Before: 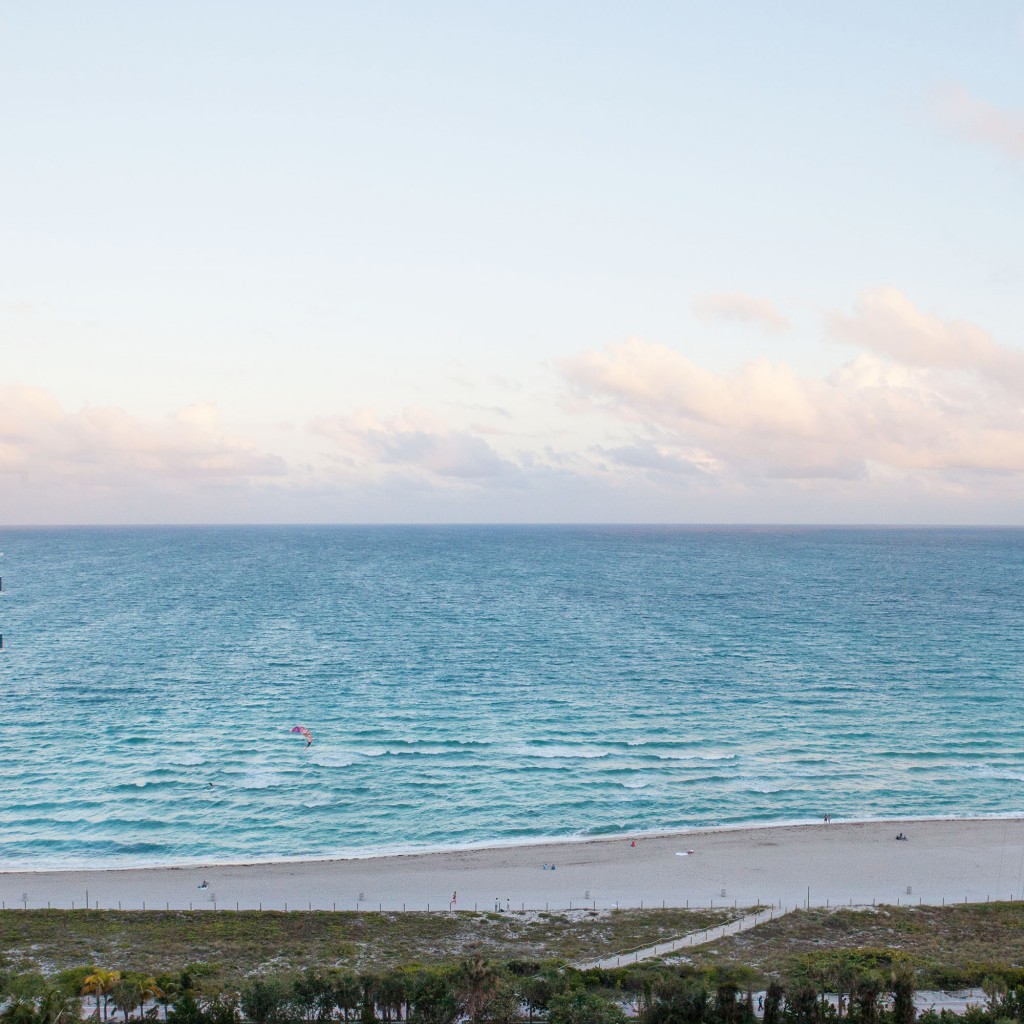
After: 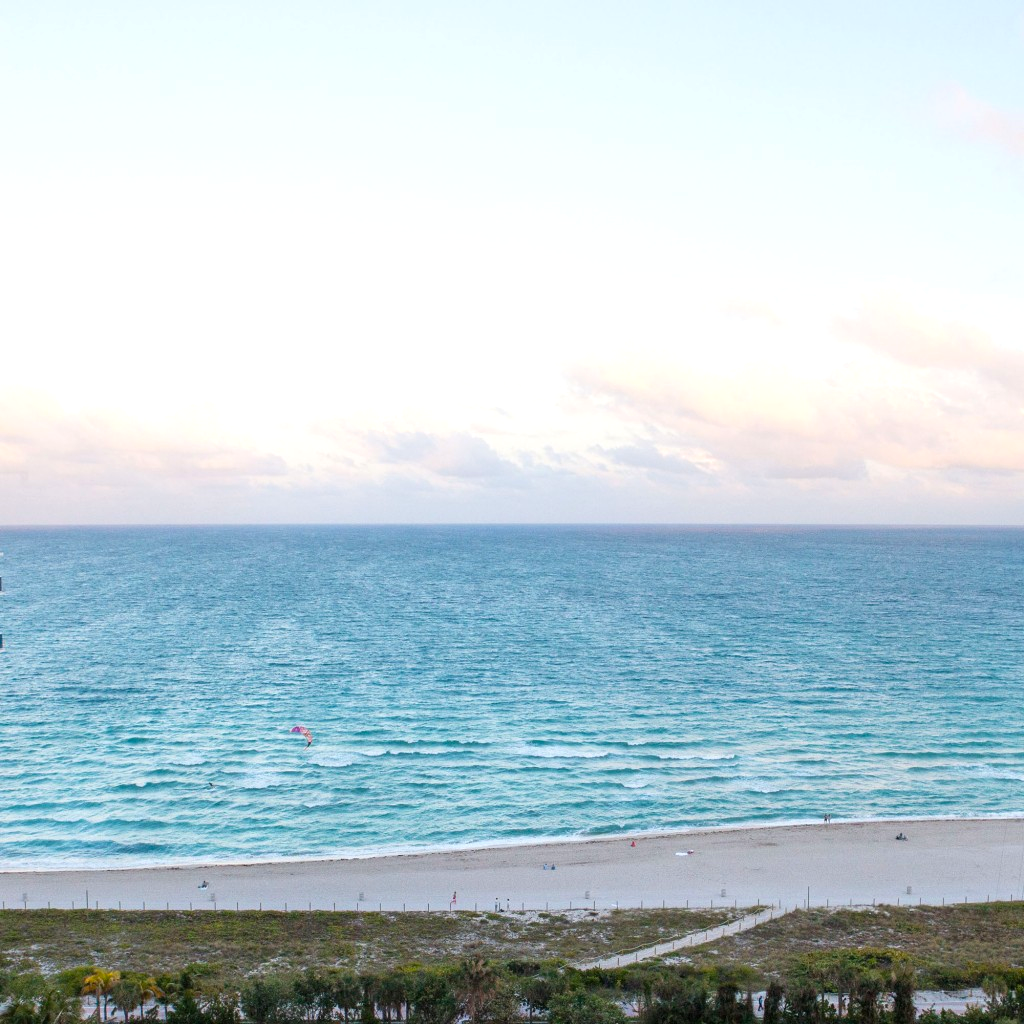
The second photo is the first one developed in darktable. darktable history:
color balance: output saturation 110%
exposure: exposure 0.3 EV, compensate highlight preservation false
